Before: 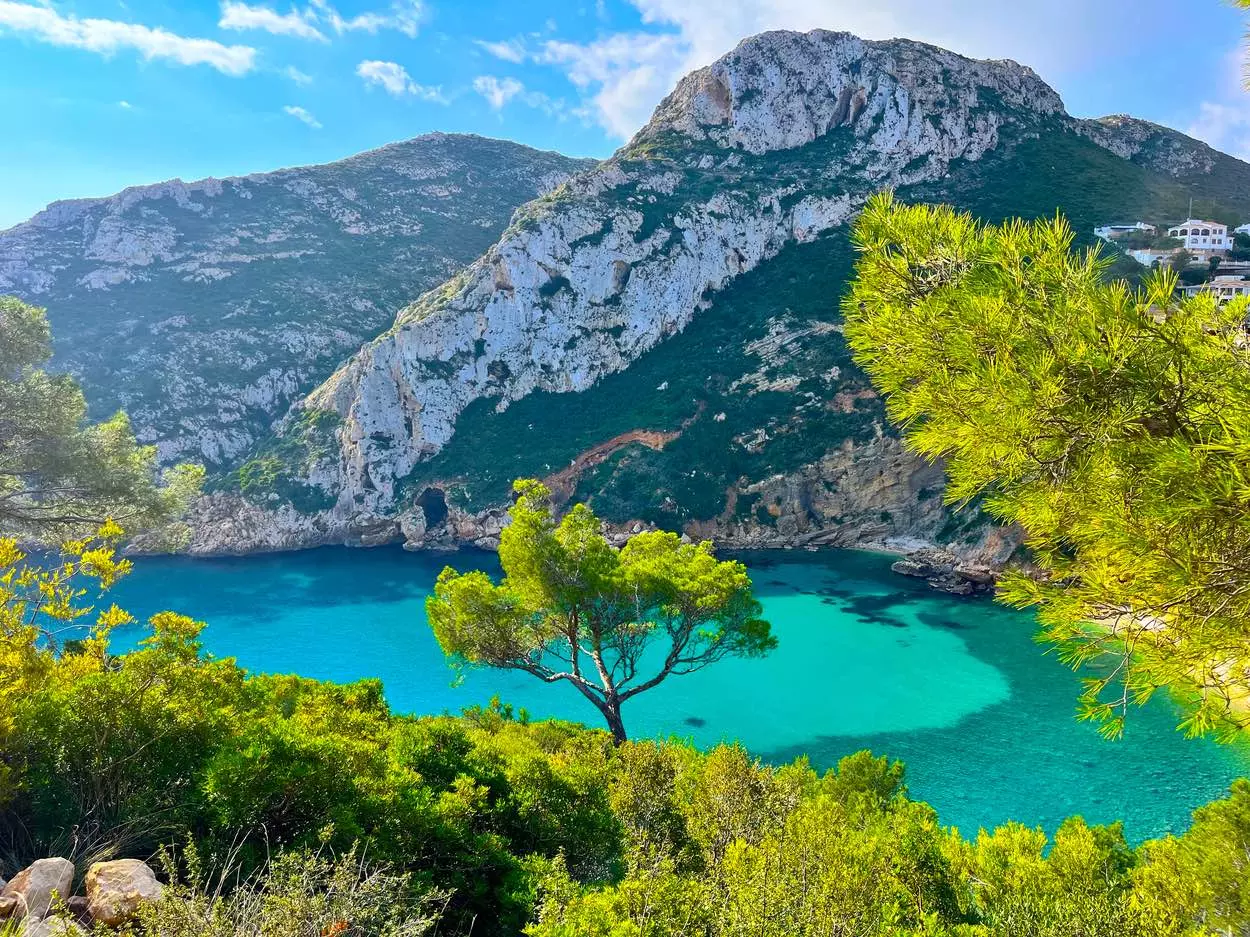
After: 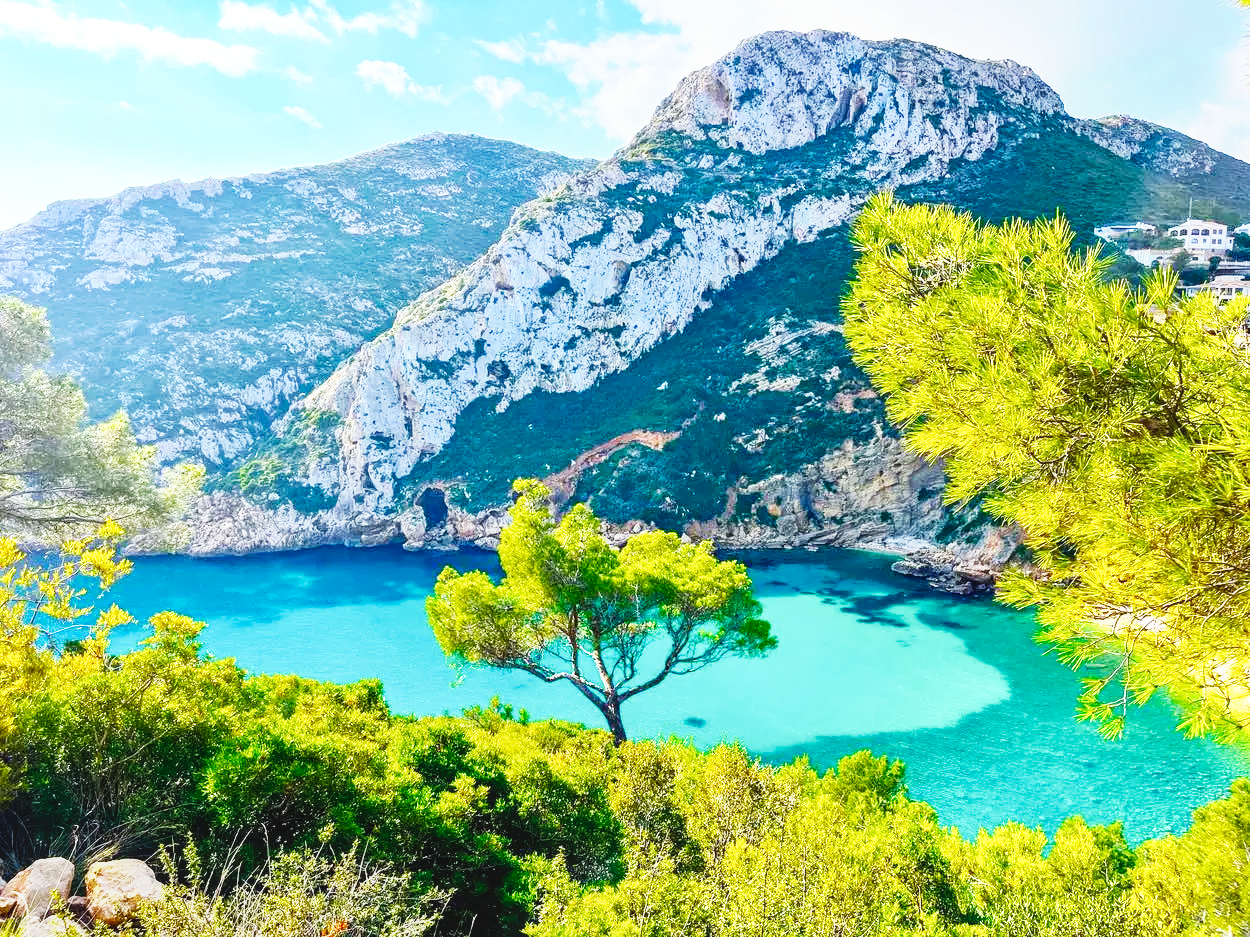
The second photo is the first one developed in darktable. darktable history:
local contrast: detail 110%
base curve: curves: ch0 [(0, 0) (0.007, 0.004) (0.027, 0.03) (0.046, 0.07) (0.207, 0.54) (0.442, 0.872) (0.673, 0.972) (1, 1)], preserve colors none
